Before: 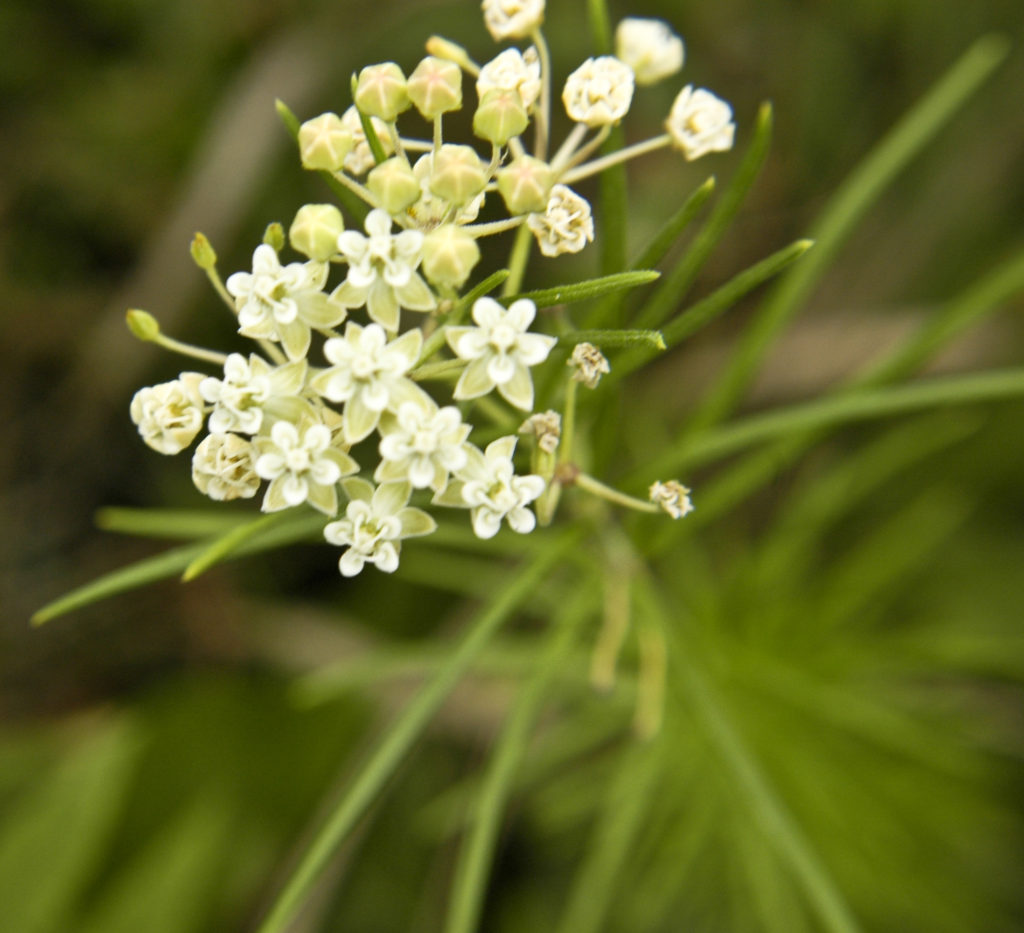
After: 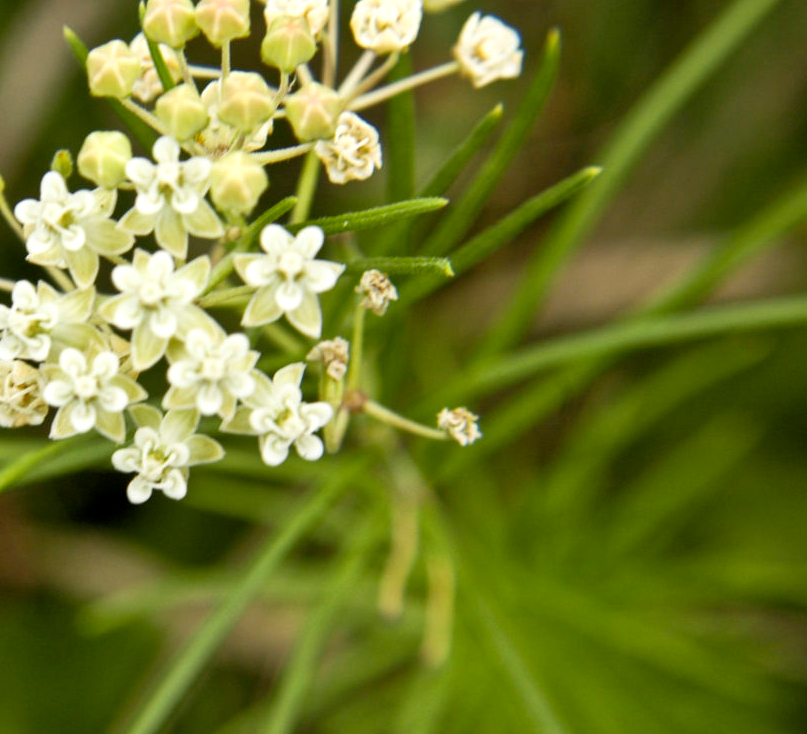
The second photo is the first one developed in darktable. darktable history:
crop and rotate: left 20.74%, top 7.912%, right 0.375%, bottom 13.378%
local contrast: highlights 100%, shadows 100%, detail 120%, midtone range 0.2
